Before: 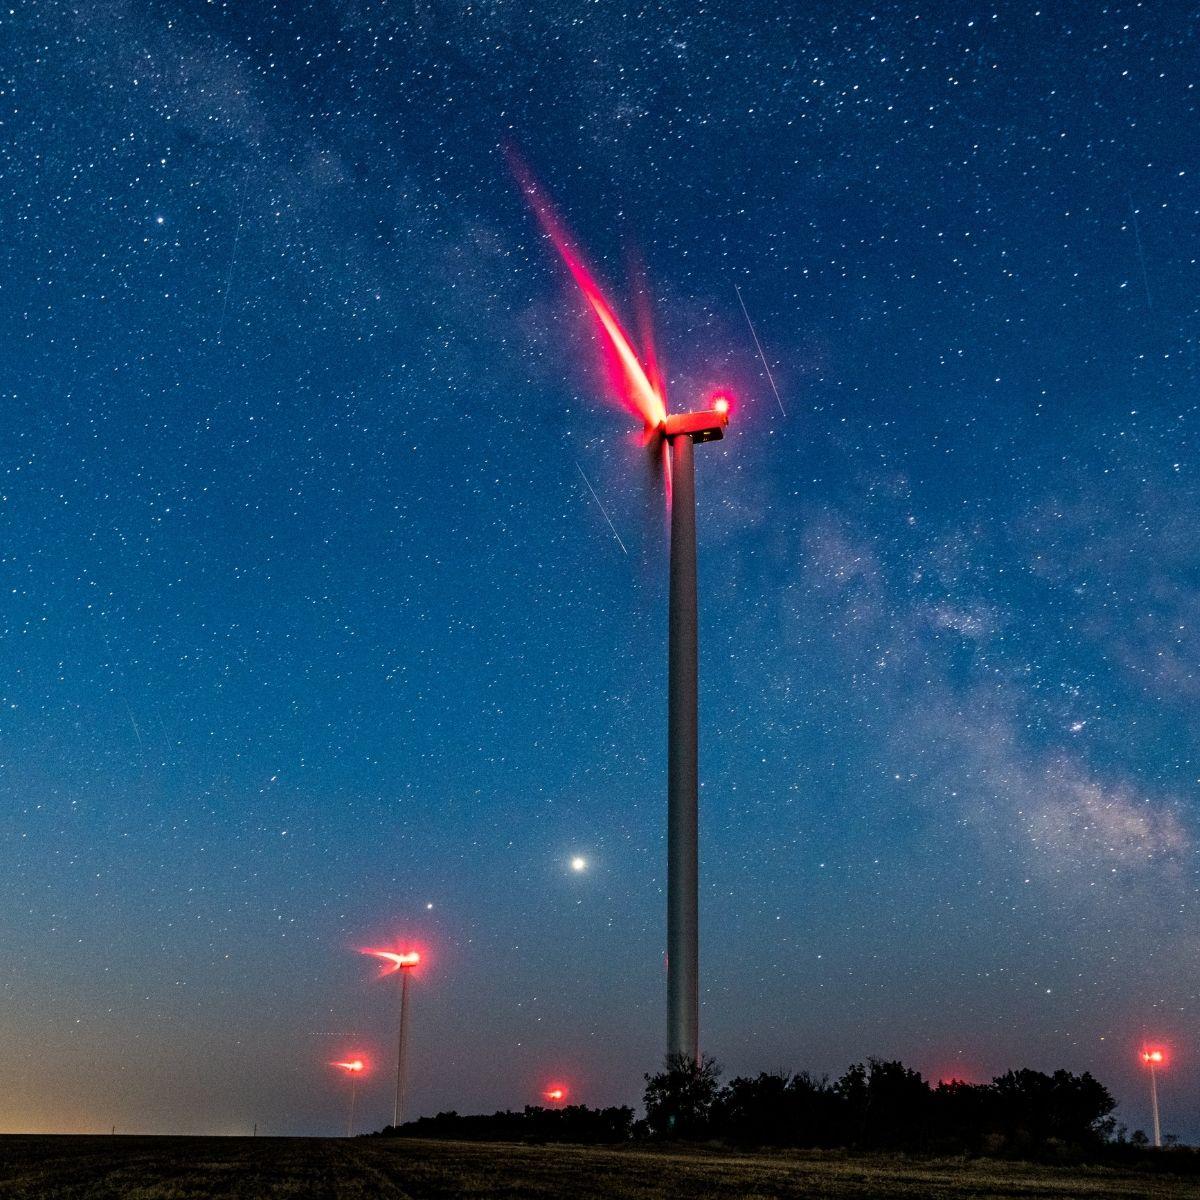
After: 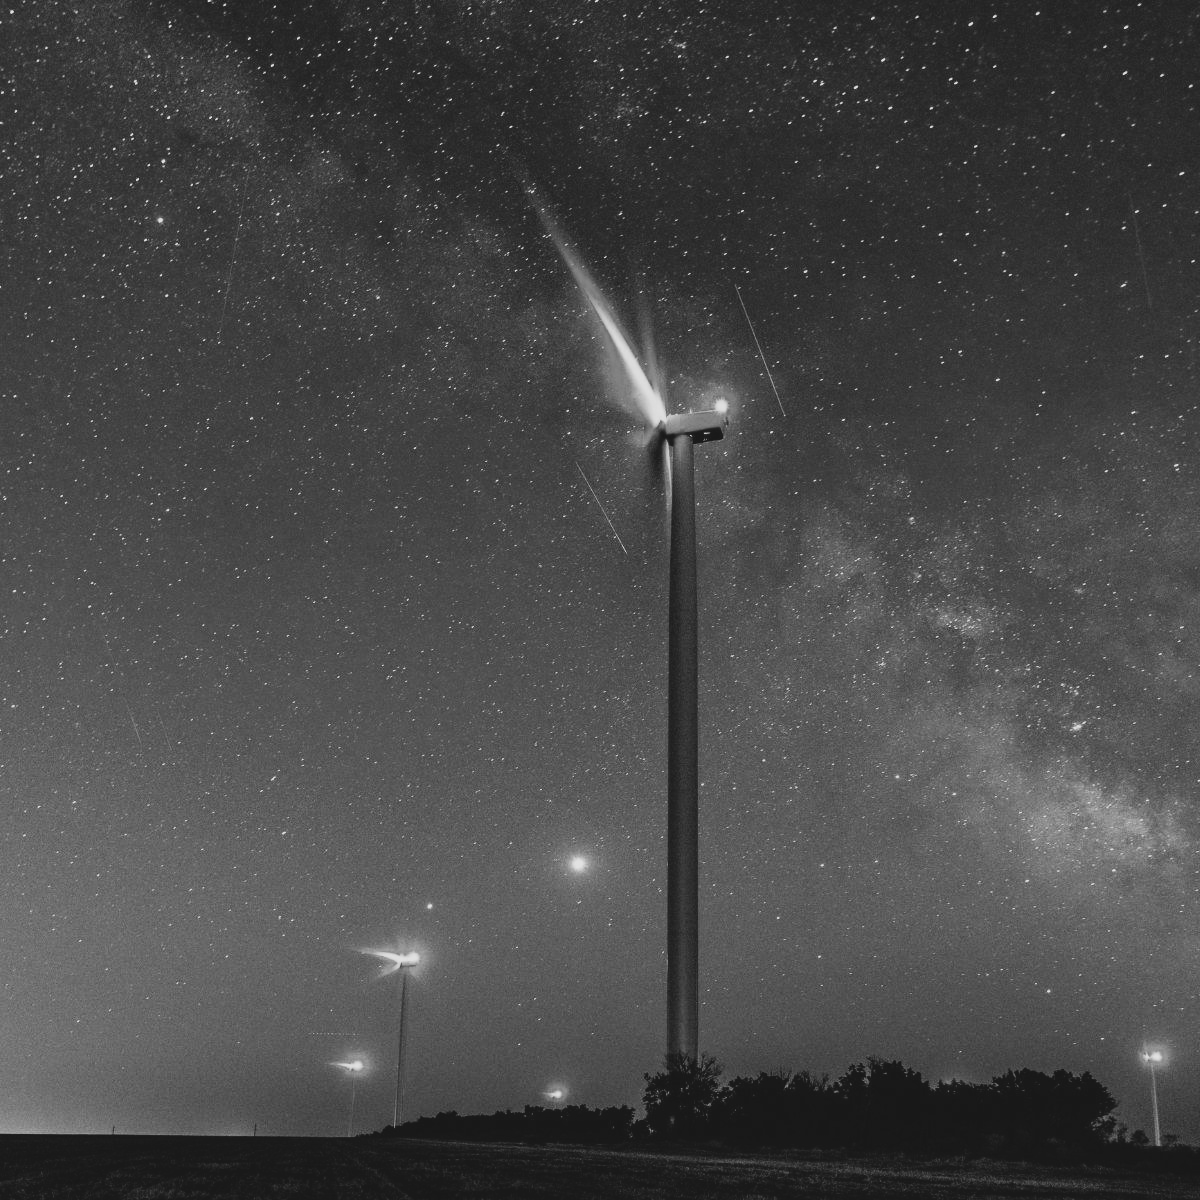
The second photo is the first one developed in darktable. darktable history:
rotate and perspective: crop left 0, crop top 0
monochrome: on, module defaults
tone curve: curves: ch0 [(0, 0.084) (0.155, 0.169) (0.46, 0.466) (0.751, 0.788) (1, 0.961)]; ch1 [(0, 0) (0.43, 0.408) (0.476, 0.469) (0.505, 0.503) (0.553, 0.563) (0.592, 0.581) (0.631, 0.625) (1, 1)]; ch2 [(0, 0) (0.505, 0.495) (0.55, 0.557) (0.583, 0.573) (1, 1)], color space Lab, independent channels, preserve colors none
sigmoid: contrast 1.22, skew 0.65
